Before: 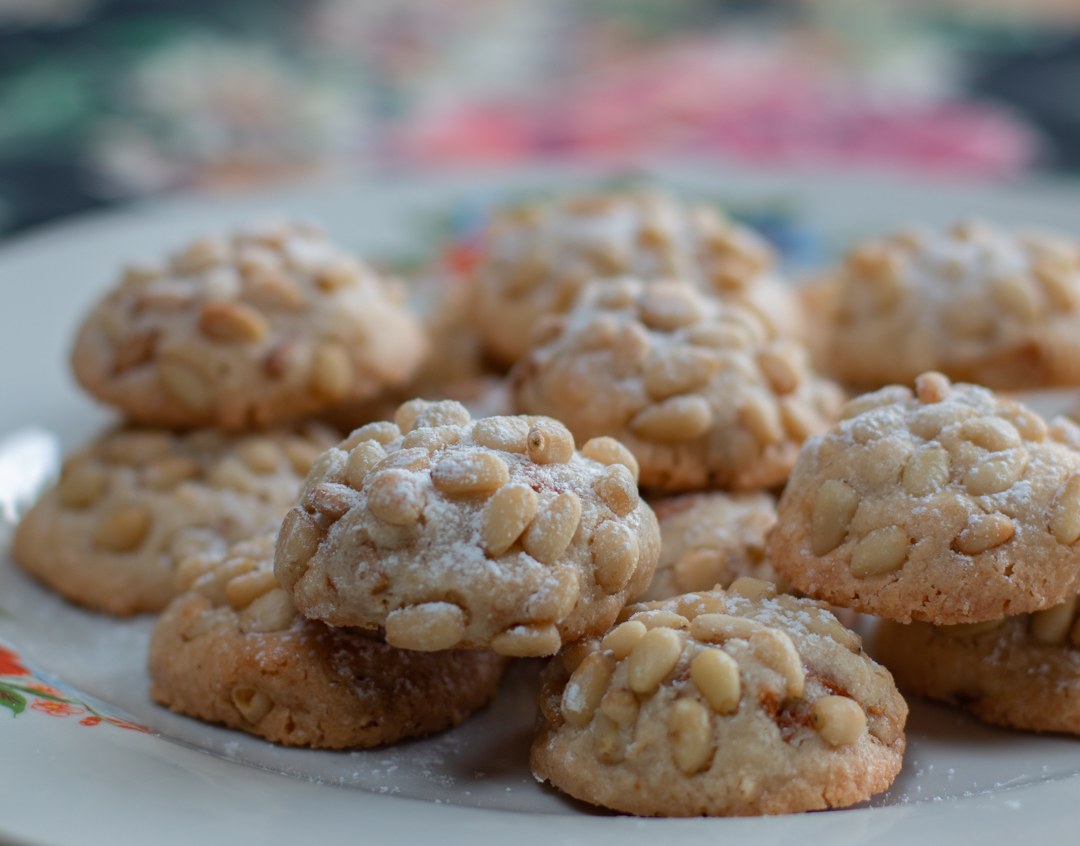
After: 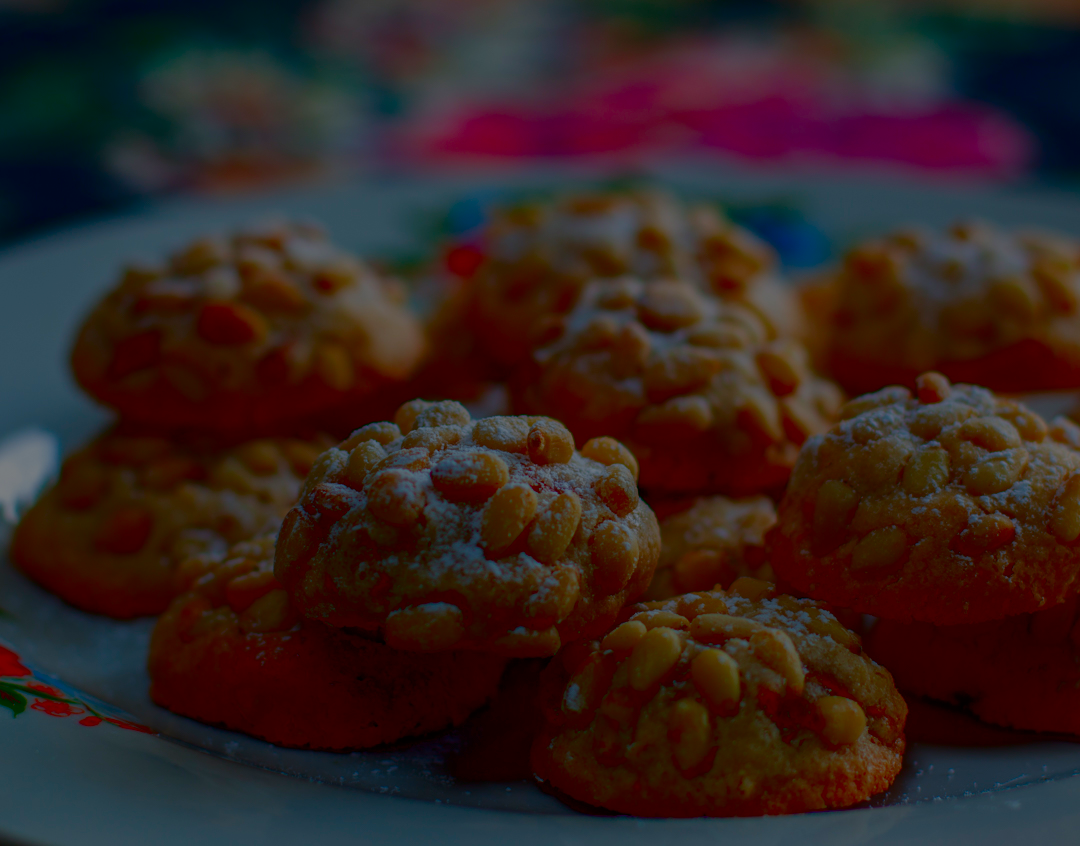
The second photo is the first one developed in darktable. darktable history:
contrast brightness saturation: brightness -1, saturation 0.998
filmic rgb: black relative exposure -7.29 EV, white relative exposure 5.1 EV, hardness 3.22, color science v5 (2021), contrast in shadows safe, contrast in highlights safe
